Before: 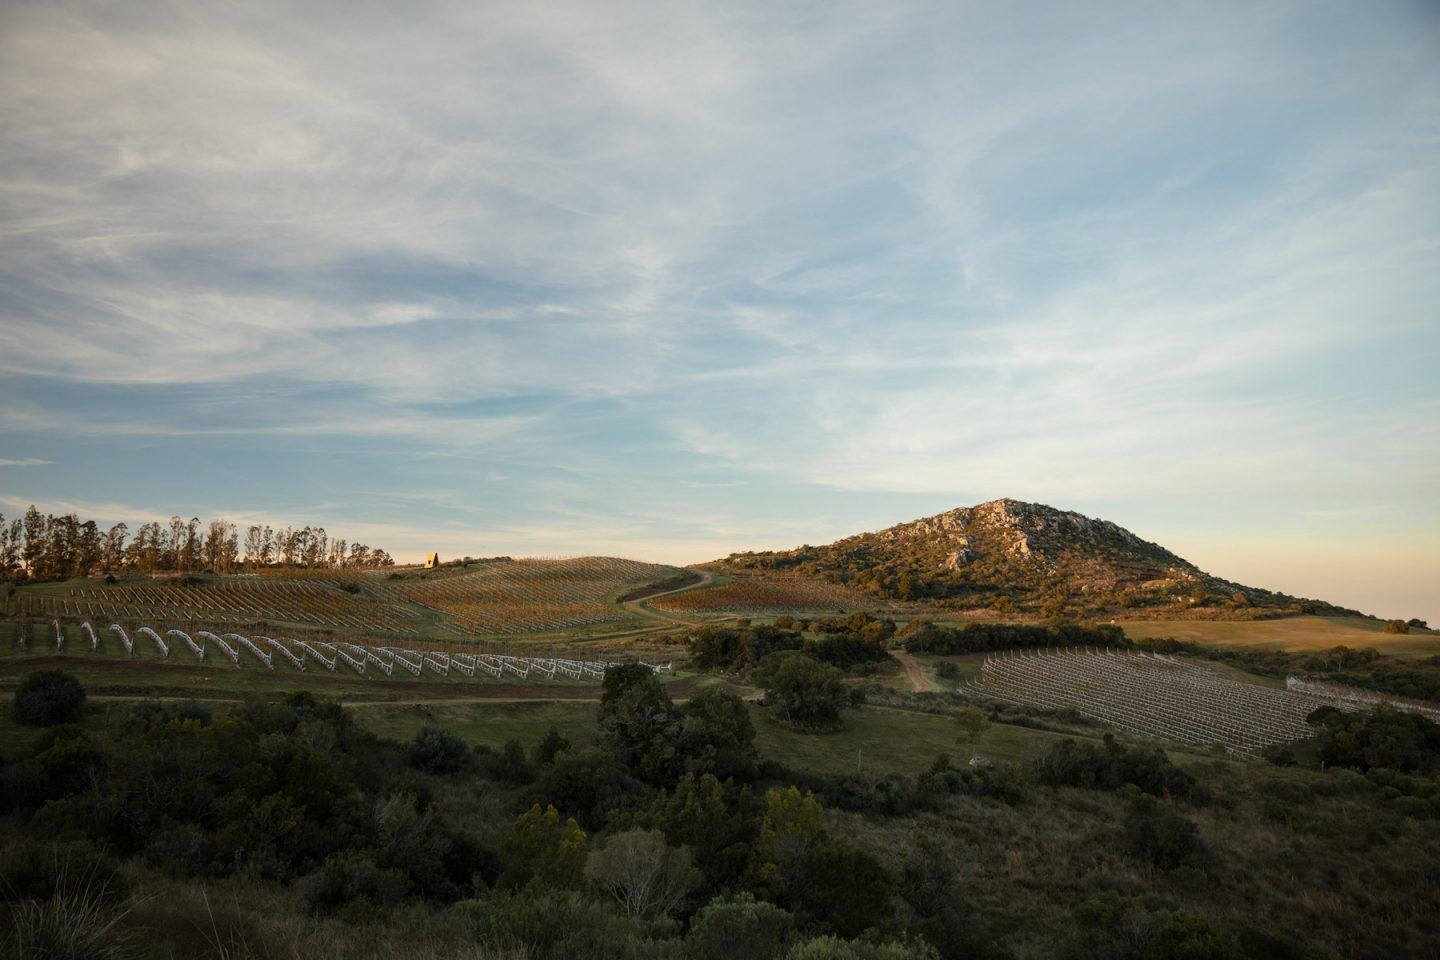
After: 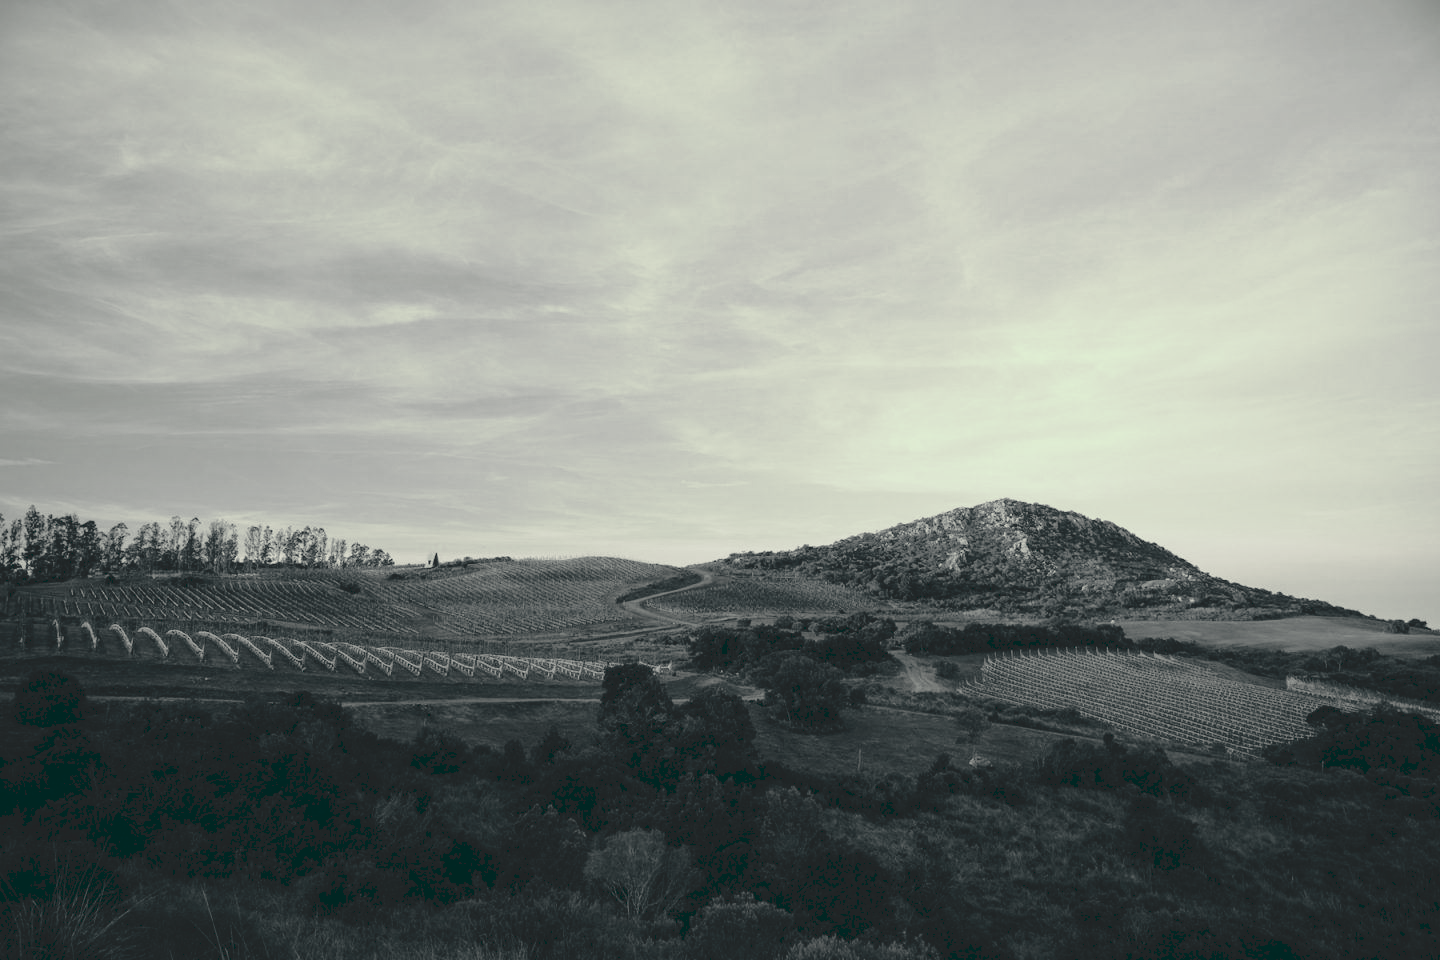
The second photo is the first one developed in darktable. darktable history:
tone curve: curves: ch0 [(0, 0) (0.003, 0.128) (0.011, 0.133) (0.025, 0.133) (0.044, 0.141) (0.069, 0.152) (0.1, 0.169) (0.136, 0.201) (0.177, 0.239) (0.224, 0.294) (0.277, 0.358) (0.335, 0.428) (0.399, 0.488) (0.468, 0.55) (0.543, 0.611) (0.623, 0.678) (0.709, 0.755) (0.801, 0.843) (0.898, 0.91) (1, 1)], preserve colors none
color look up table: target L [84.73, 78.68, 80.44, 75.52, 76.25, 58.61, 53.35, 39.88, 40.71, 34.6, 26.8, 201.81, 84.73, 80.52, 64.75, 64.35, 61.16, 68.2, 54.32, 41.25, 41.99, 42.37, 25.08, 7.15, 98.87, 100.9, 90.09, 78.8, 87.3, 76.35, 90.61, 71.86, 70.45, 89.02, 69.61, 84.73, 47.65, 55.53, 34.09, 40.83, 20.74, 6.954, 98.54, 87.49, 85.65, 77.08, 59.63, 58.32, 34.5], target a [-2.859, -2.985, -2.969, -2.655, -2.704, -3.042, -4.219, -2.76, -2.368, -1.503, -1.444, 0, -2.859, -2.797, -2.95, -3.11, -3.58, -2.809, -2.943, -1.833, -2.192, -2.33, -1.456, -4.958, -14.51, -2.62, -3.897, -2.381, -3.828, -2.204, -4.882, -2.665, -2.773, -2.604, -3.099, -2.859, -2.333, -2.718, -1.726, -1.806, -1.878, -5.94, -14.92, -2.932, -2.319, -2.198, -3.551, -2.511, -1.933], target b [8.274, 6.603, 6.6, 5.663, 5.639, 2.715, 2.439, -0.201, 0.441, -1.177, -0.511, -0.001, 8.274, 7.262, 3.454, 4.252, 3.559, 4.831, 1.822, 0, -0.144, 0.427, -0.551, -2.94, 22.71, 24.3, 11.41, 6.291, 9.396, 5.242, 12.22, 4.563, 4.147, 10.2, 4.025, 8.274, 0.435, 2.053, -0.033, 0.007, -0.601, -3.252, 22.76, 8.838, 7.453, 5.211, 3.096, 2.362, -0.7], num patches 49
